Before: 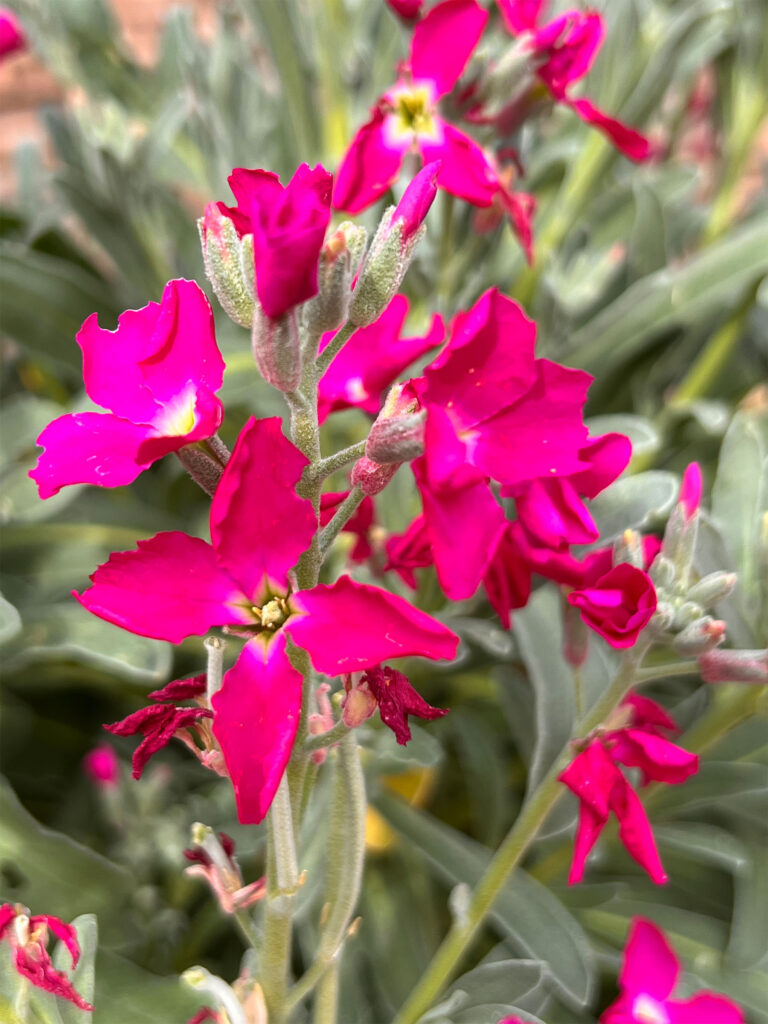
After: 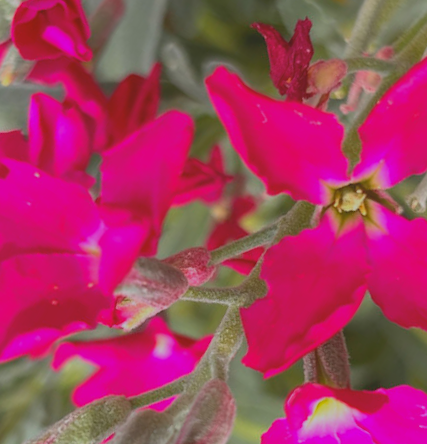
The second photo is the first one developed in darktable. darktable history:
crop and rotate: angle 148.49°, left 9.189%, top 15.646%, right 4.504%, bottom 17.073%
contrast brightness saturation: contrast -0.285
exposure: exposure -0.446 EV, compensate highlight preservation false
